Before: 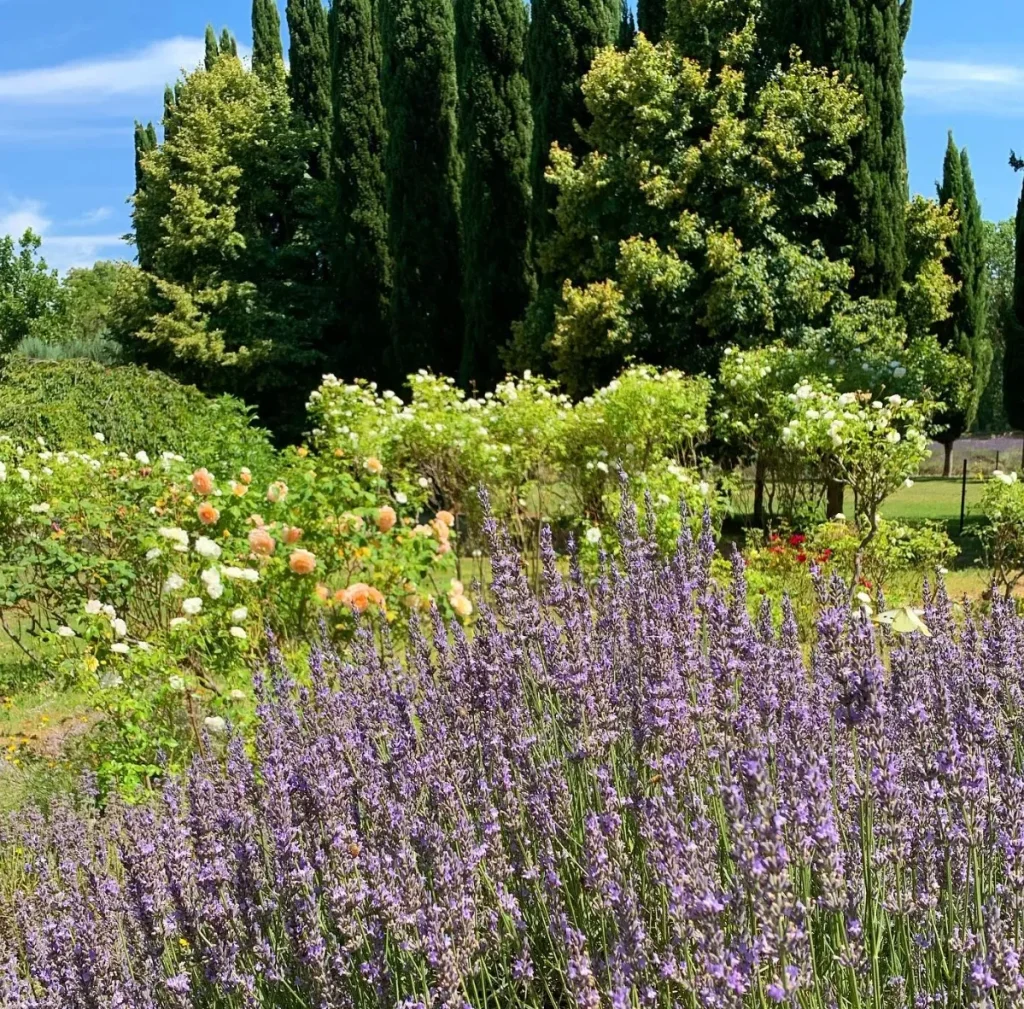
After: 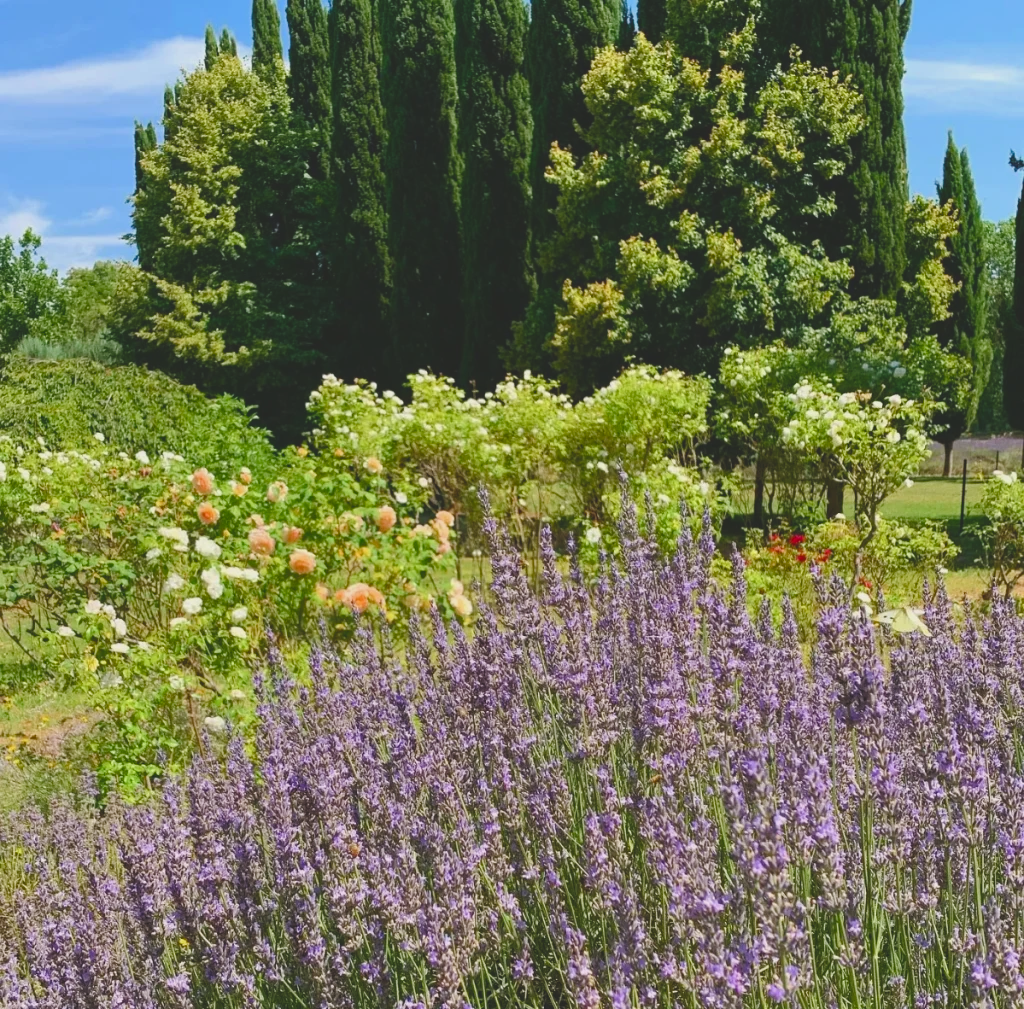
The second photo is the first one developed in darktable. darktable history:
exposure: black level correction -0.015, compensate highlight preservation false
color balance rgb: shadows lift › chroma 1%, shadows lift › hue 113°, highlights gain › chroma 0.2%, highlights gain › hue 333°, perceptual saturation grading › global saturation 20%, perceptual saturation grading › highlights -25%, perceptual saturation grading › shadows 25%, contrast -10%
